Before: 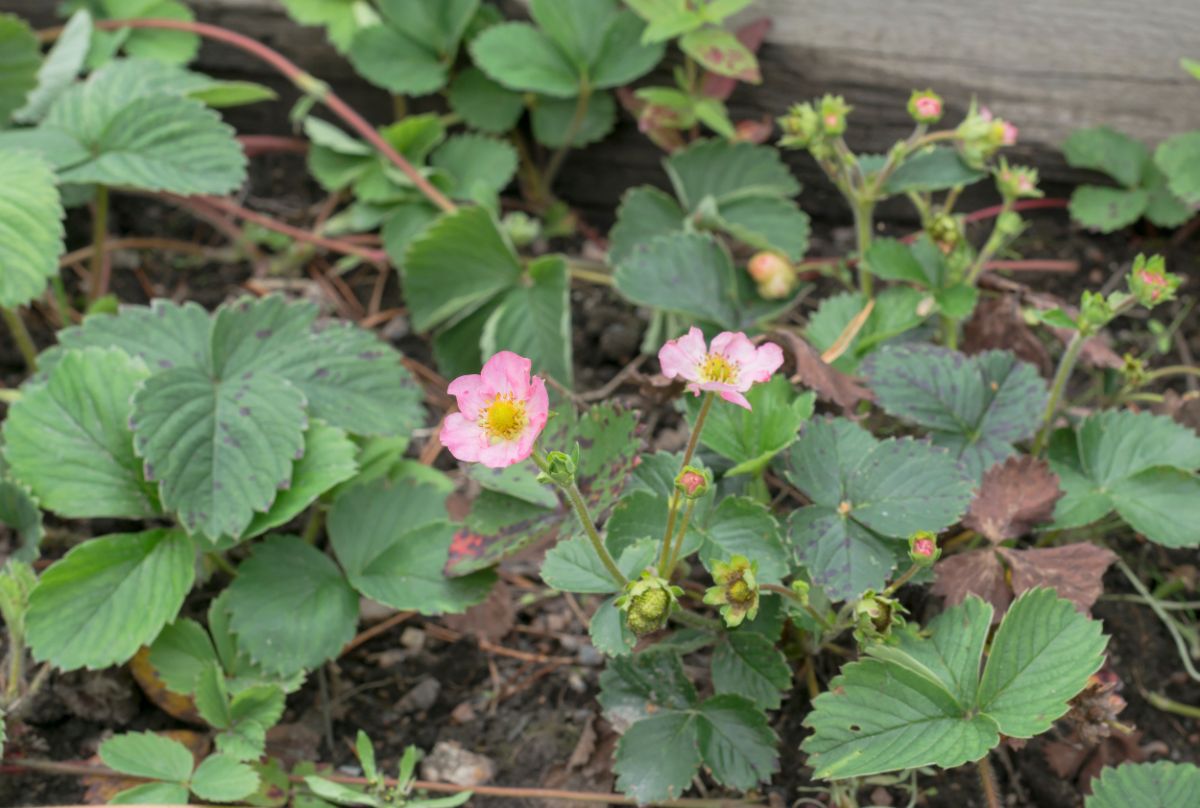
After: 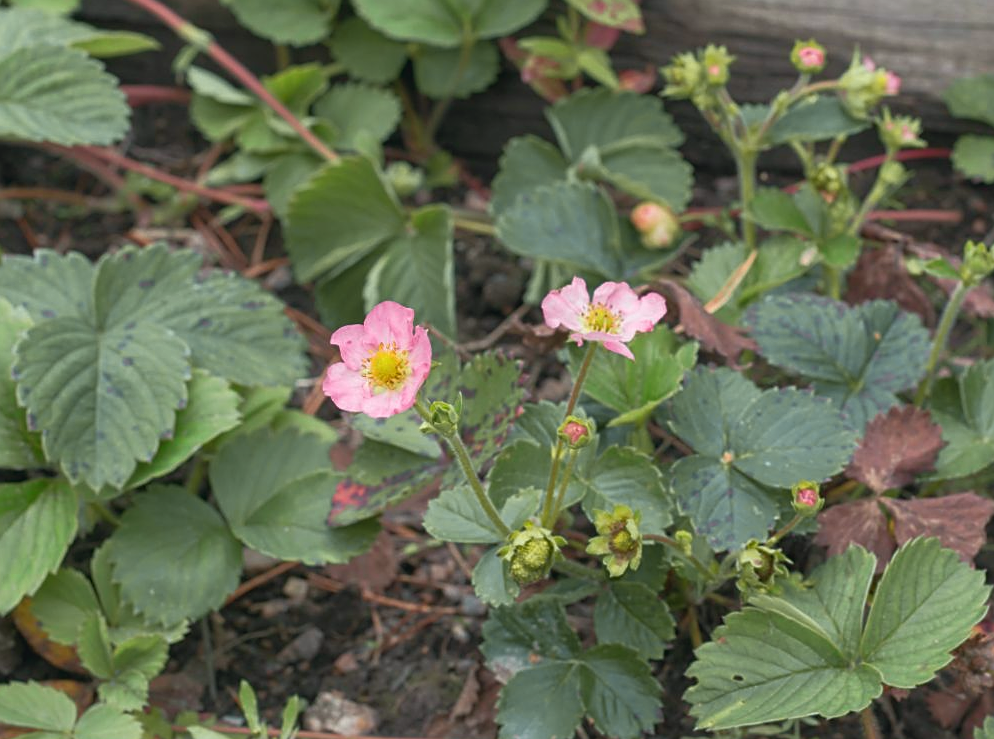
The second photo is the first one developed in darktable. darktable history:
crop: left 9.807%, top 6.259%, right 7.334%, bottom 2.177%
tone equalizer: on, module defaults
tone curve: curves: ch0 [(0.001, 0.042) (0.128, 0.16) (0.452, 0.42) (0.603, 0.566) (0.754, 0.733) (1, 1)]; ch1 [(0, 0) (0.325, 0.327) (0.412, 0.441) (0.473, 0.466) (0.5, 0.499) (0.549, 0.558) (0.617, 0.625) (0.713, 0.7) (1, 1)]; ch2 [(0, 0) (0.386, 0.397) (0.445, 0.47) (0.505, 0.498) (0.529, 0.524) (0.574, 0.569) (0.652, 0.641) (1, 1)], color space Lab, independent channels, preserve colors none
sharpen: on, module defaults
